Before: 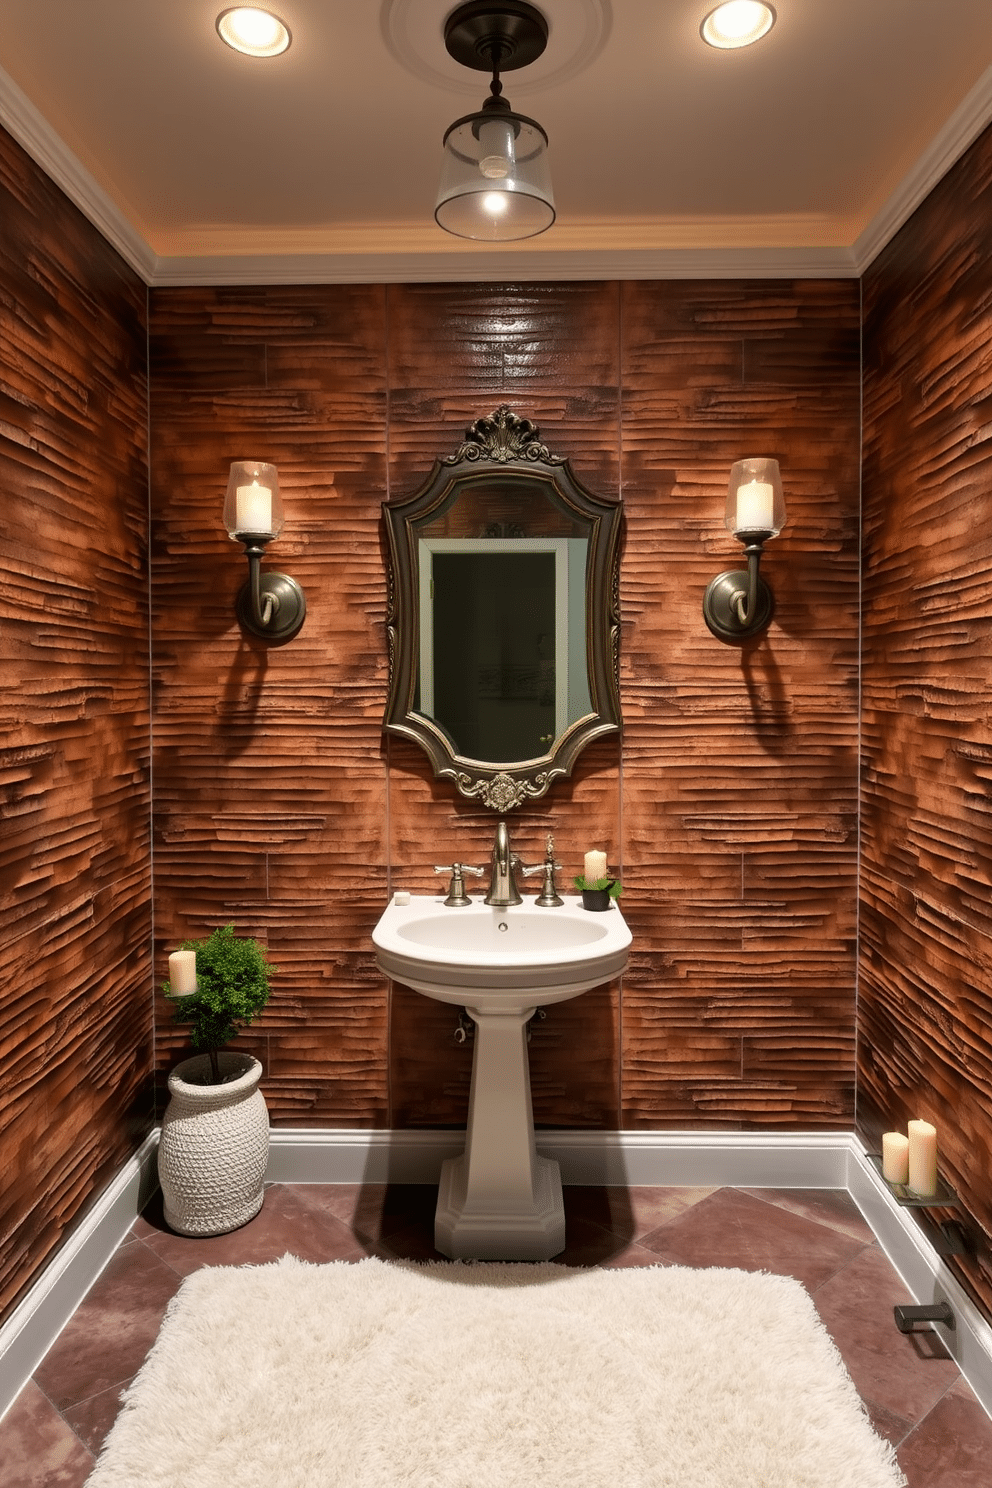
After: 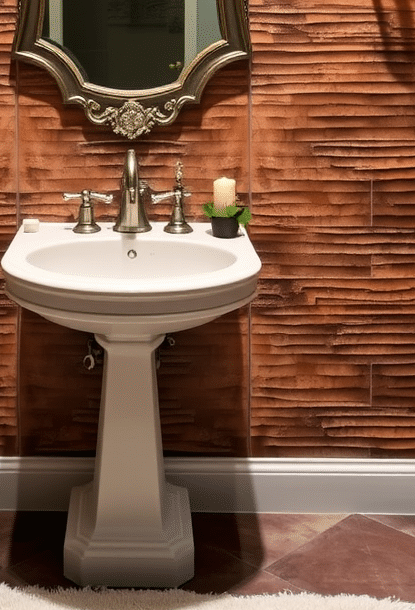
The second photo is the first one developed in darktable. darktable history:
exposure: compensate highlight preservation false
crop: left 37.487%, top 45.28%, right 20.583%, bottom 13.682%
